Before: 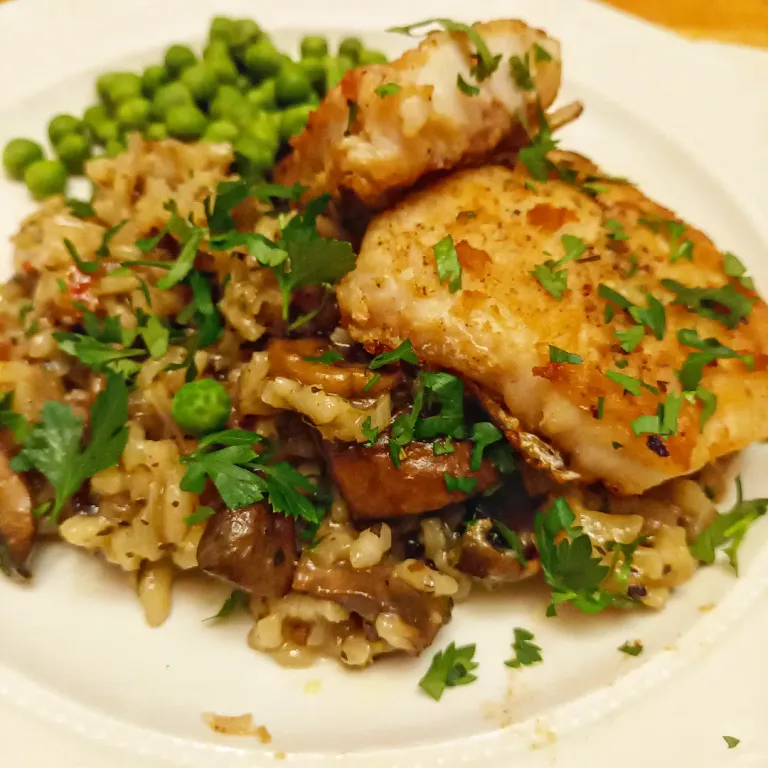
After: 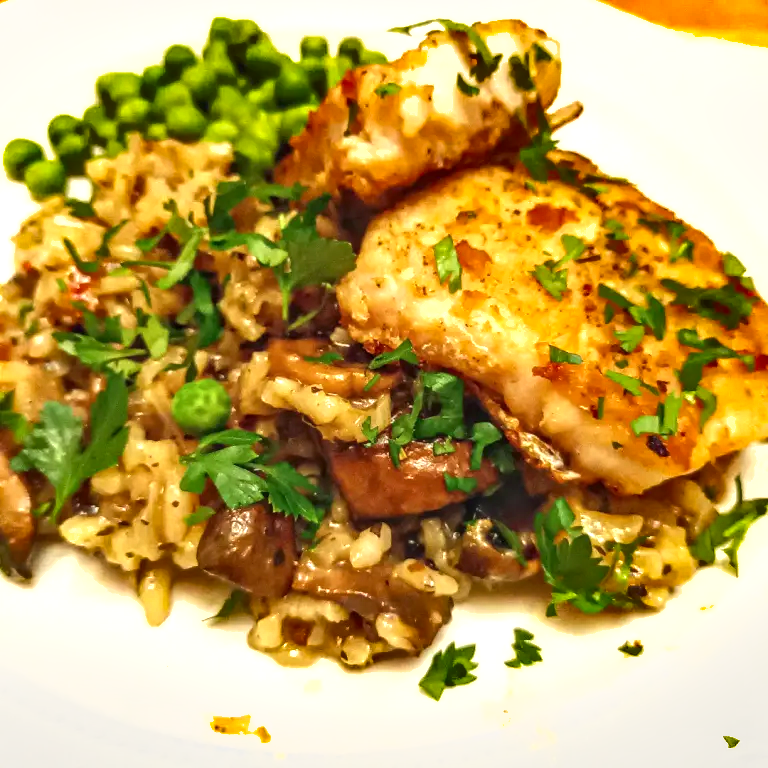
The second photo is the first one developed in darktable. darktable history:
local contrast: on, module defaults
exposure: black level correction 0, exposure 0.866 EV, compensate exposure bias true, compensate highlight preservation false
shadows and highlights: low approximation 0.01, soften with gaussian
